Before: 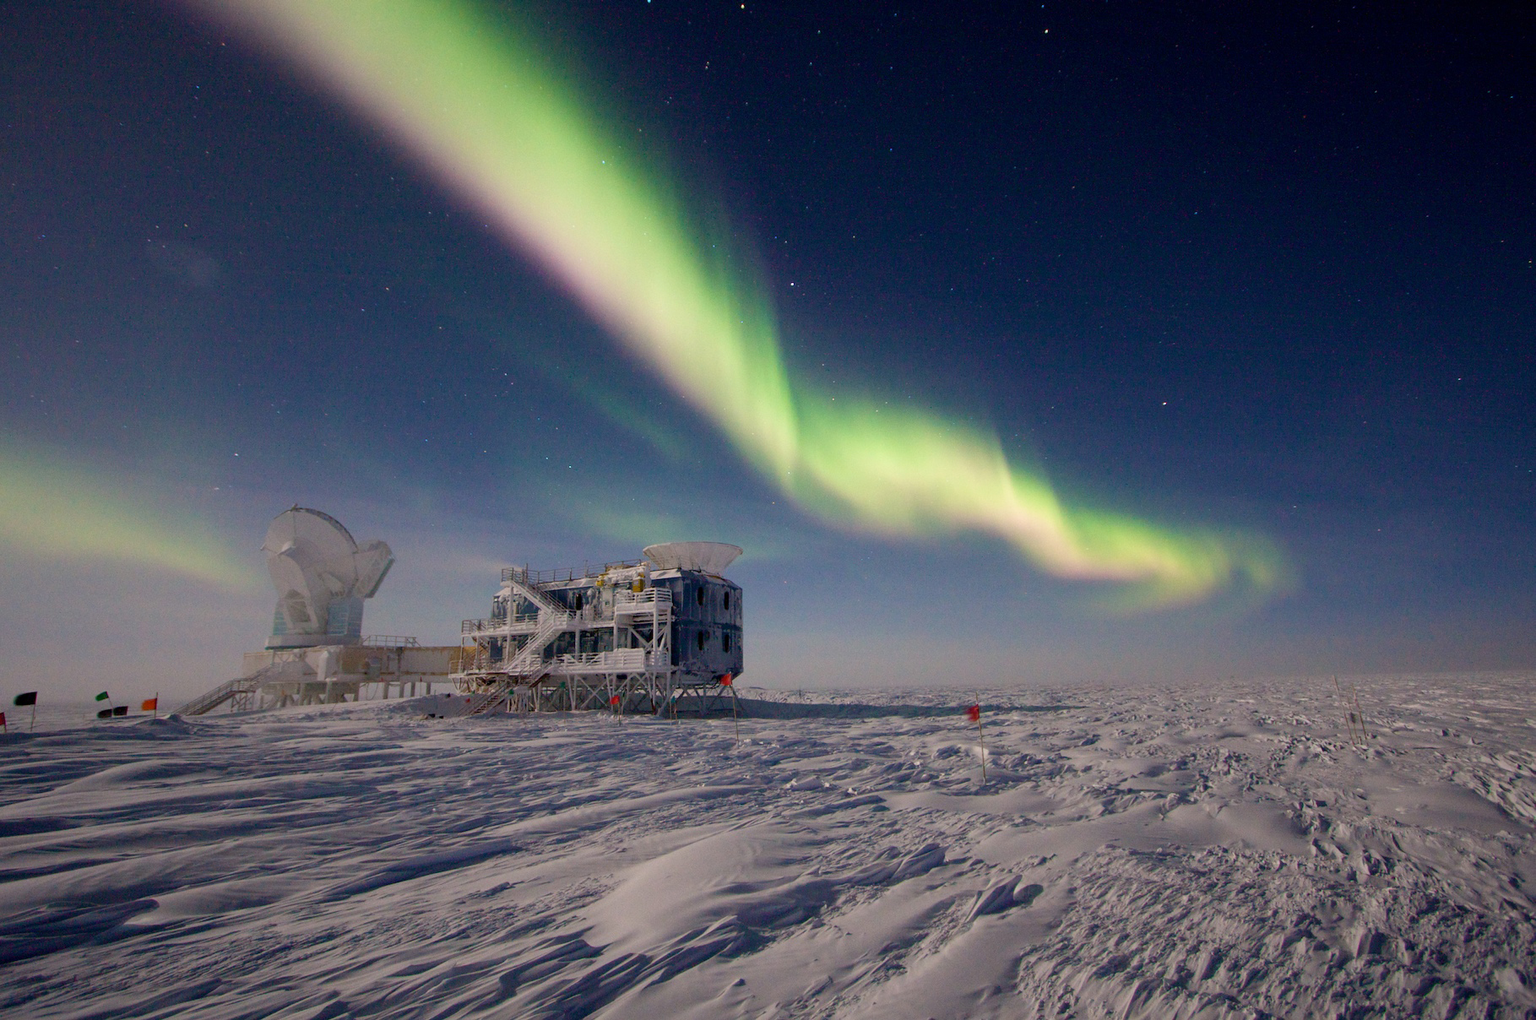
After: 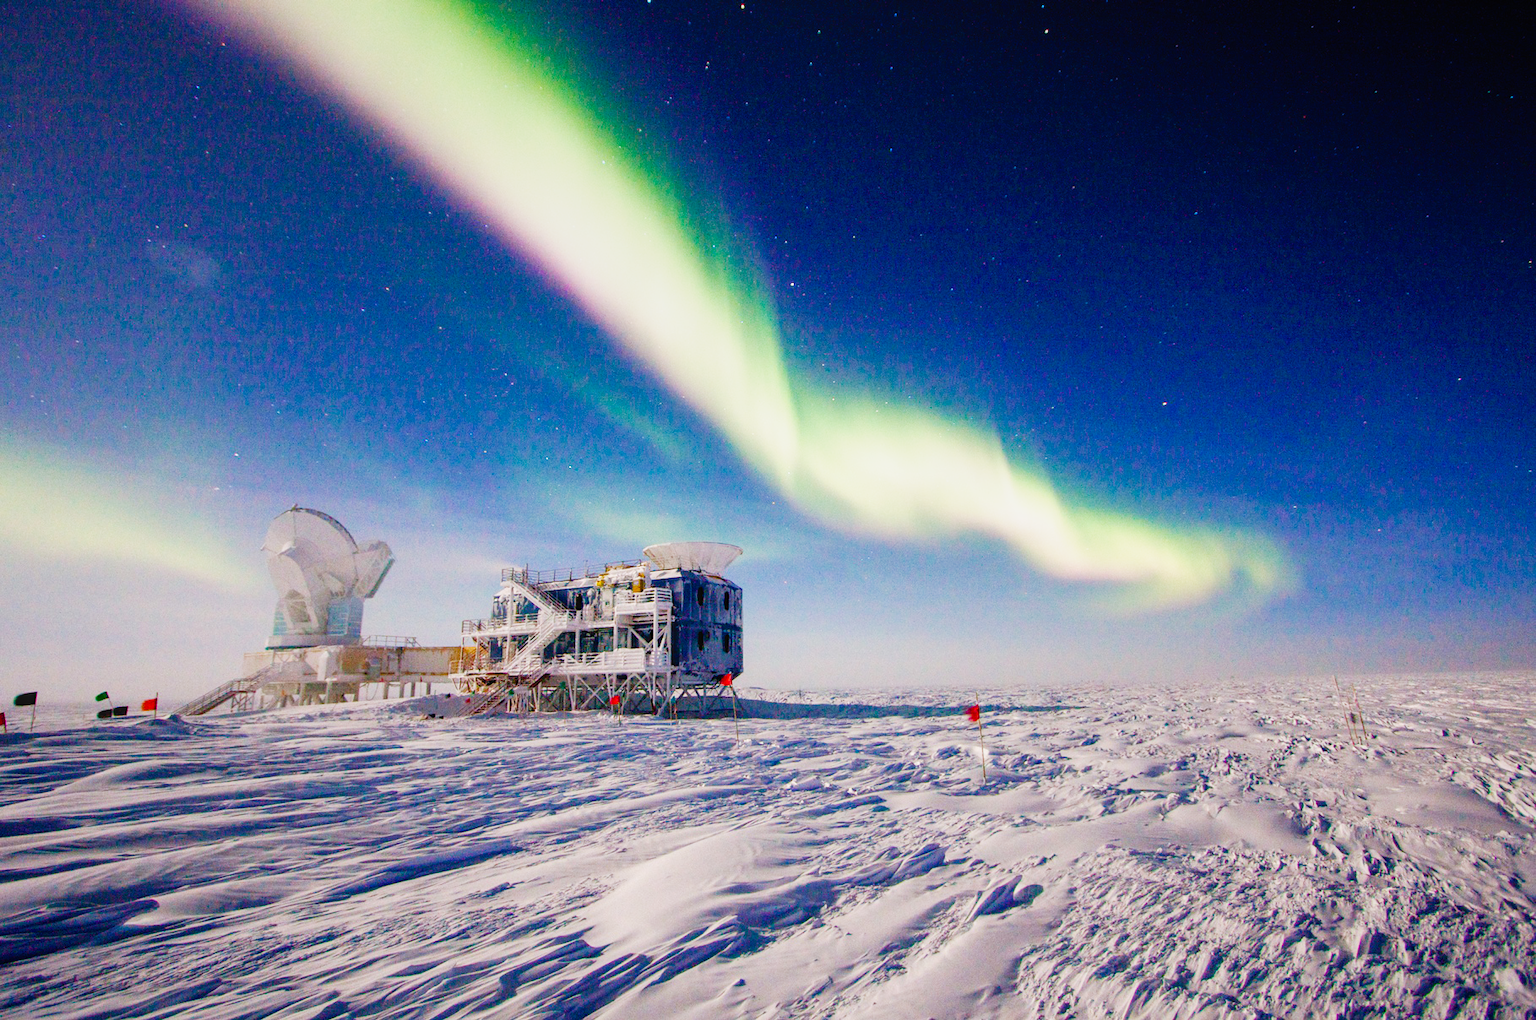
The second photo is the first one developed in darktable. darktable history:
base curve: curves: ch0 [(0, 0) (0.007, 0.004) (0.027, 0.03) (0.046, 0.07) (0.207, 0.54) (0.442, 0.872) (0.673, 0.972) (1, 1)], preserve colors none
exposure: exposure 0.02 EV, compensate highlight preservation false
color balance rgb: shadows lift › chroma 1%, shadows lift › hue 113°, highlights gain › chroma 0.2%, highlights gain › hue 333°, perceptual saturation grading › global saturation 20%, perceptual saturation grading › highlights -50%, perceptual saturation grading › shadows 25%, contrast -10%
local contrast: detail 110%
